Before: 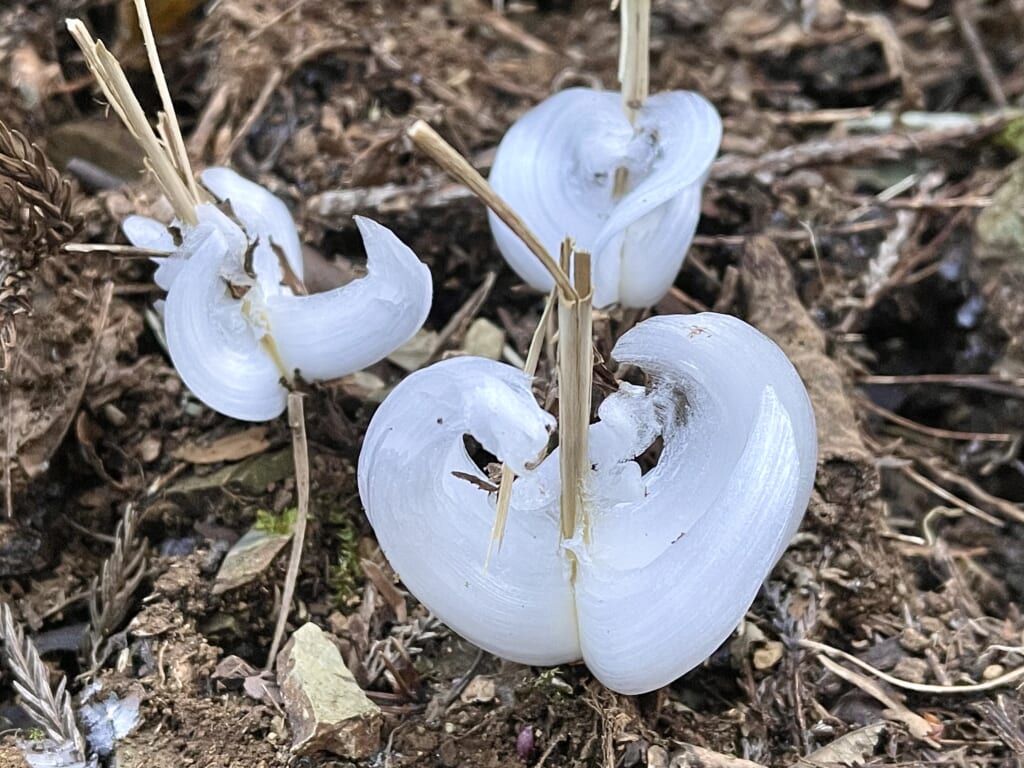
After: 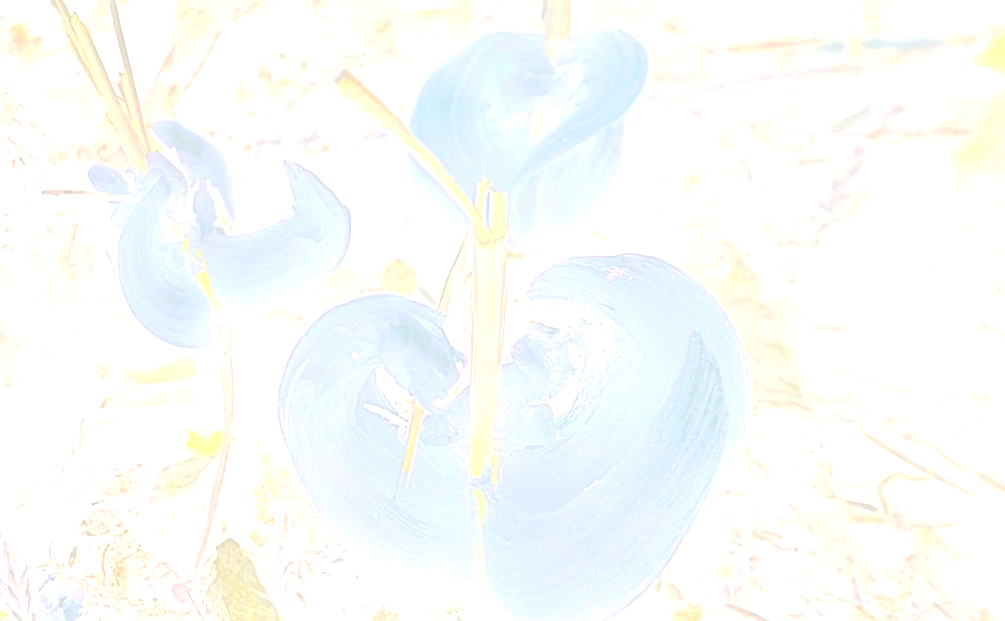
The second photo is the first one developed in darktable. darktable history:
bloom: size 85%, threshold 5%, strength 85%
exposure: black level correction 0, exposure 1.3 EV, compensate exposure bias true, compensate highlight preservation false
haze removal: strength 0.29, distance 0.25, compatibility mode true, adaptive false
color balance rgb: perceptual saturation grading › global saturation 20%, perceptual saturation grading › highlights -25%, perceptual saturation grading › shadows 25%
rotate and perspective: rotation 1.69°, lens shift (vertical) -0.023, lens shift (horizontal) -0.291, crop left 0.025, crop right 0.988, crop top 0.092, crop bottom 0.842
tone curve: curves: ch0 [(0, 0) (0.052, 0.018) (0.236, 0.207) (0.41, 0.417) (0.485, 0.518) (0.54, 0.584) (0.625, 0.666) (0.845, 0.828) (0.994, 0.964)]; ch1 [(0, 0) (0.136, 0.146) (0.317, 0.34) (0.382, 0.408) (0.434, 0.441) (0.472, 0.479) (0.498, 0.501) (0.557, 0.558) (0.616, 0.59) (0.739, 0.7) (1, 1)]; ch2 [(0, 0) (0.352, 0.403) (0.447, 0.466) (0.482, 0.482) (0.528, 0.526) (0.586, 0.577) (0.618, 0.621) (0.785, 0.747) (1, 1)], color space Lab, independent channels, preserve colors none
sharpen: on, module defaults
crop and rotate: top 2.479%, bottom 3.018%
